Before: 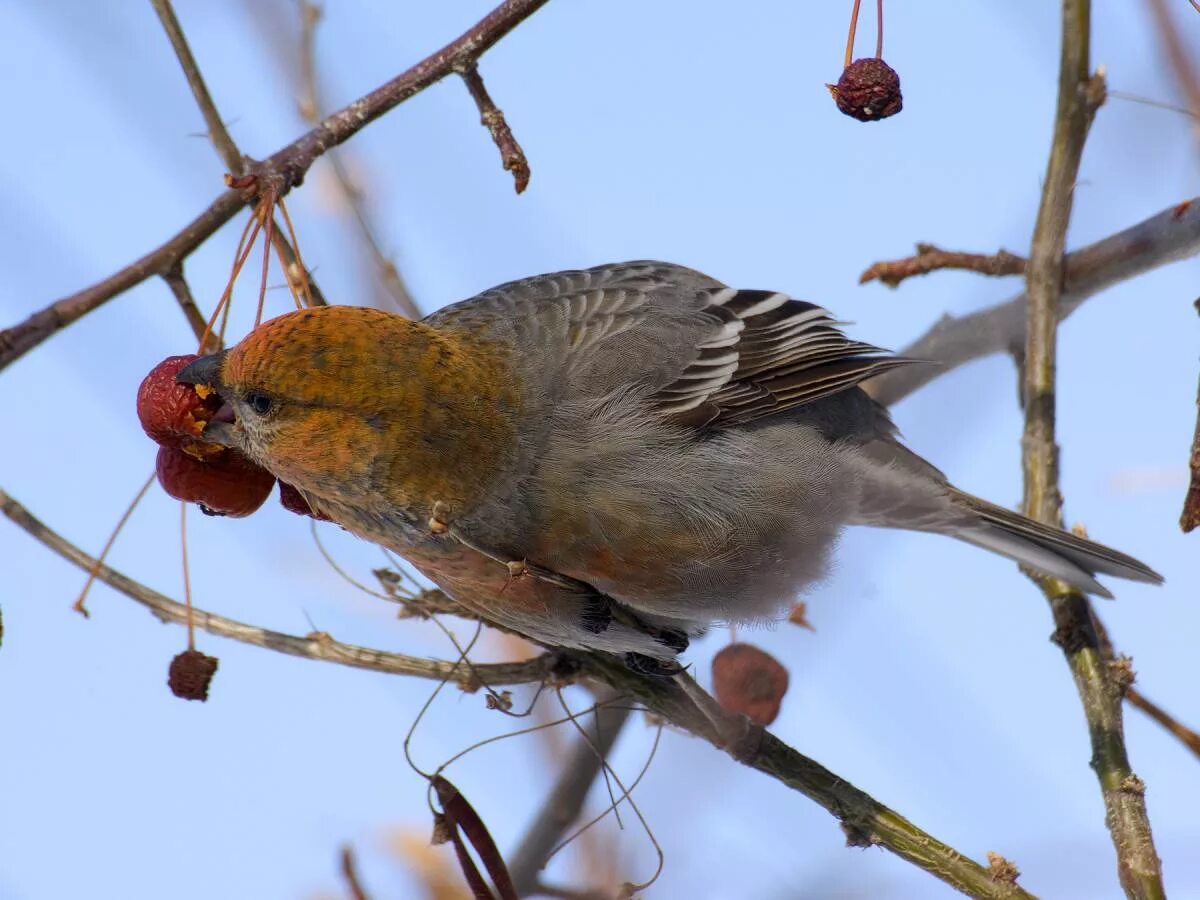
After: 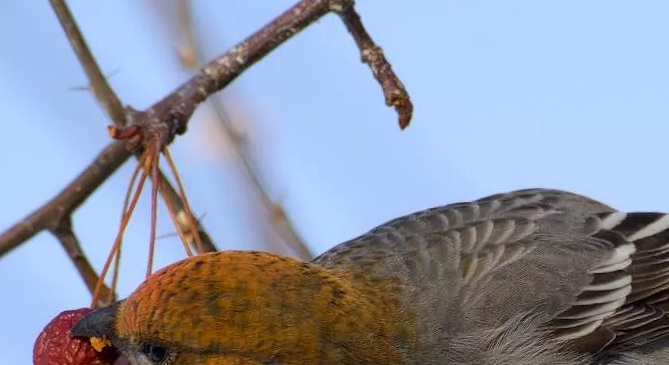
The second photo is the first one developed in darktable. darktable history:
rotate and perspective: rotation -3.18°, automatic cropping off
crop: left 10.121%, top 10.631%, right 36.218%, bottom 51.526%
contrast brightness saturation: contrast 0.05
